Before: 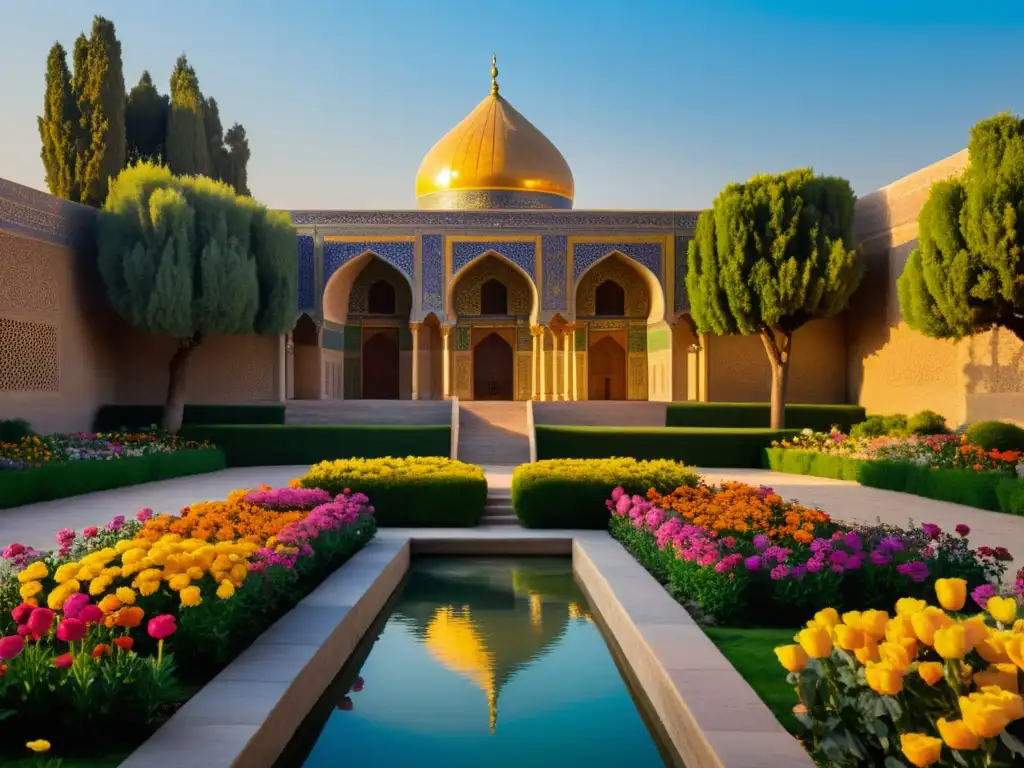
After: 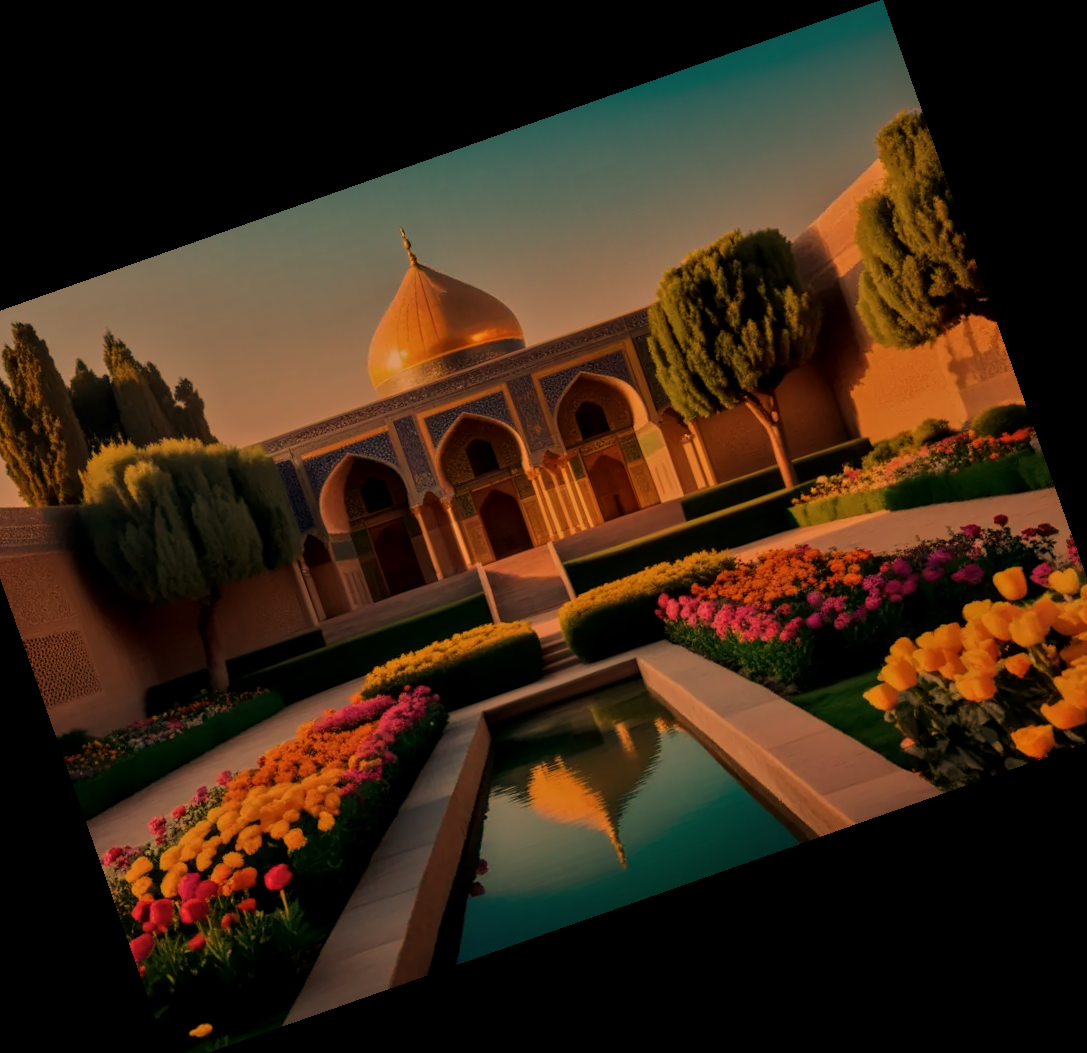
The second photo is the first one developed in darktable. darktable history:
local contrast: on, module defaults
white balance: red 1.467, blue 0.684
tone equalizer: -8 EV -2 EV, -7 EV -2 EV, -6 EV -2 EV, -5 EV -2 EV, -4 EV -2 EV, -3 EV -2 EV, -2 EV -2 EV, -1 EV -1.63 EV, +0 EV -2 EV
crop and rotate: angle 19.43°, left 6.812%, right 4.125%, bottom 1.087%
